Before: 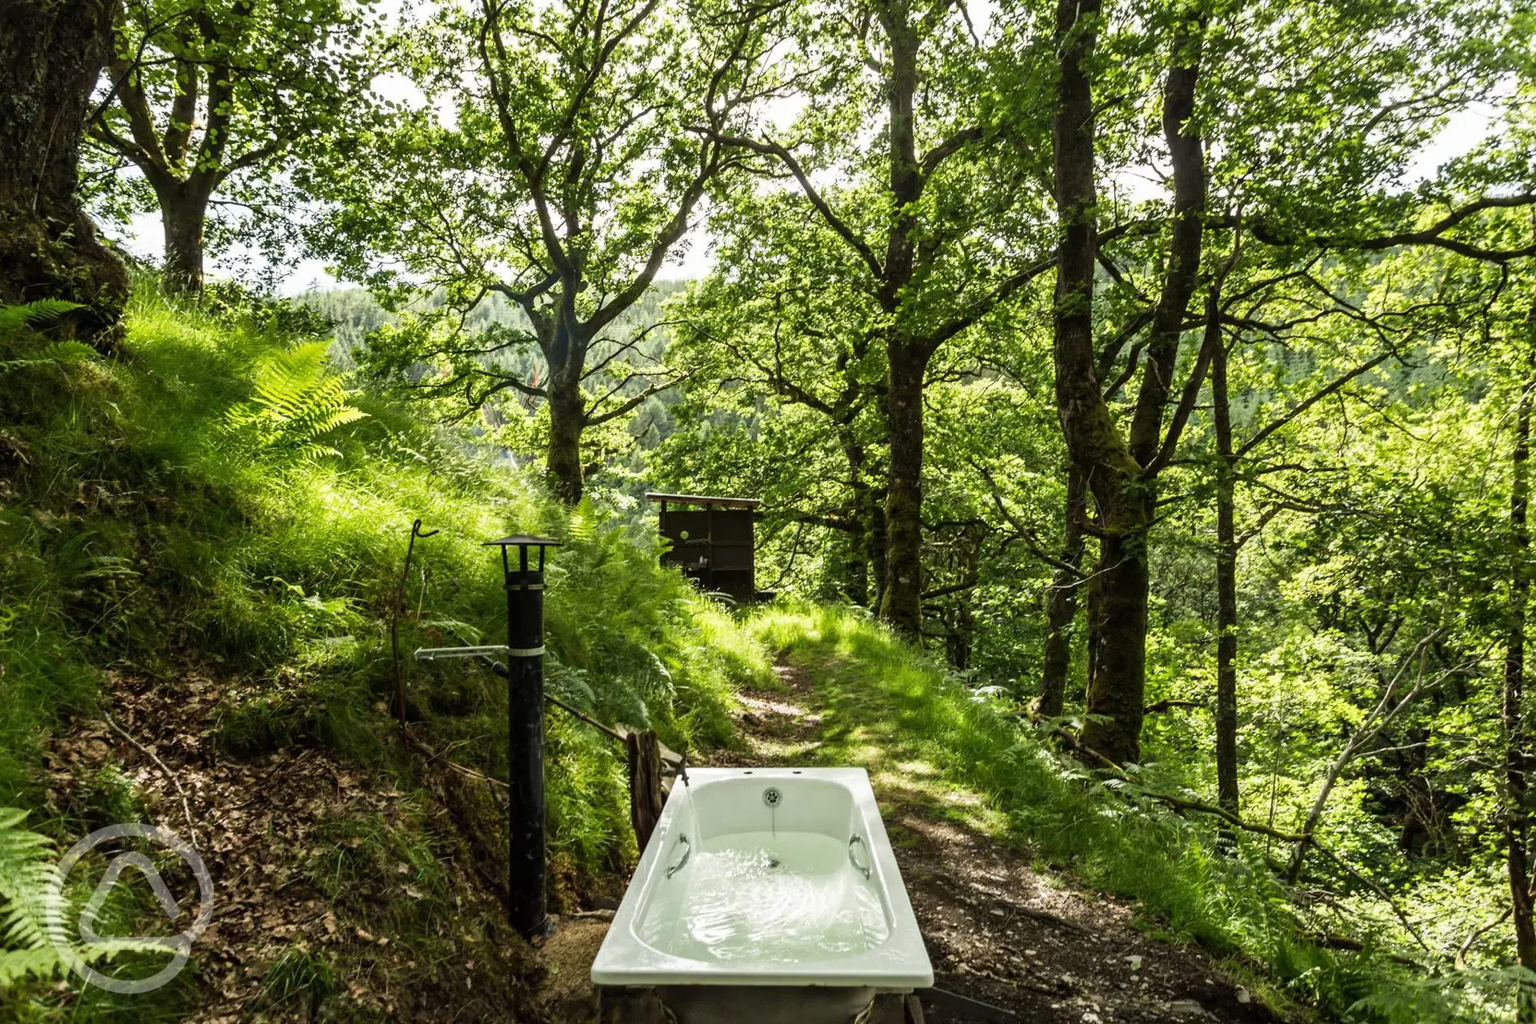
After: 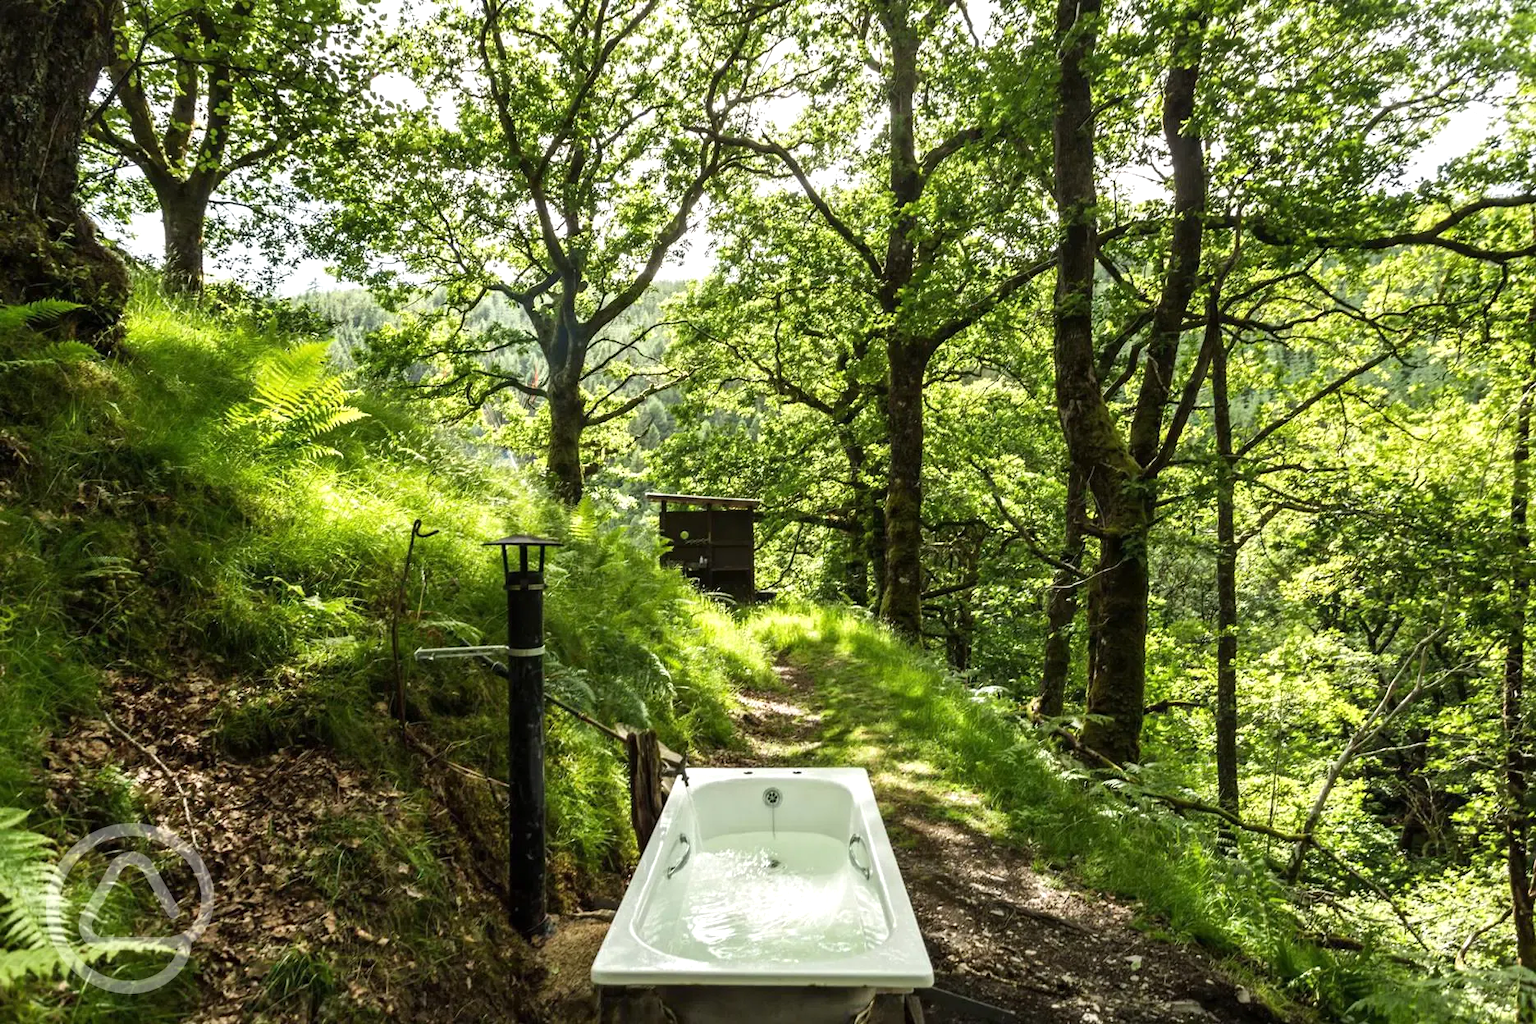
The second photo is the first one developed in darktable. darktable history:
exposure: exposure 0.241 EV, compensate highlight preservation false
